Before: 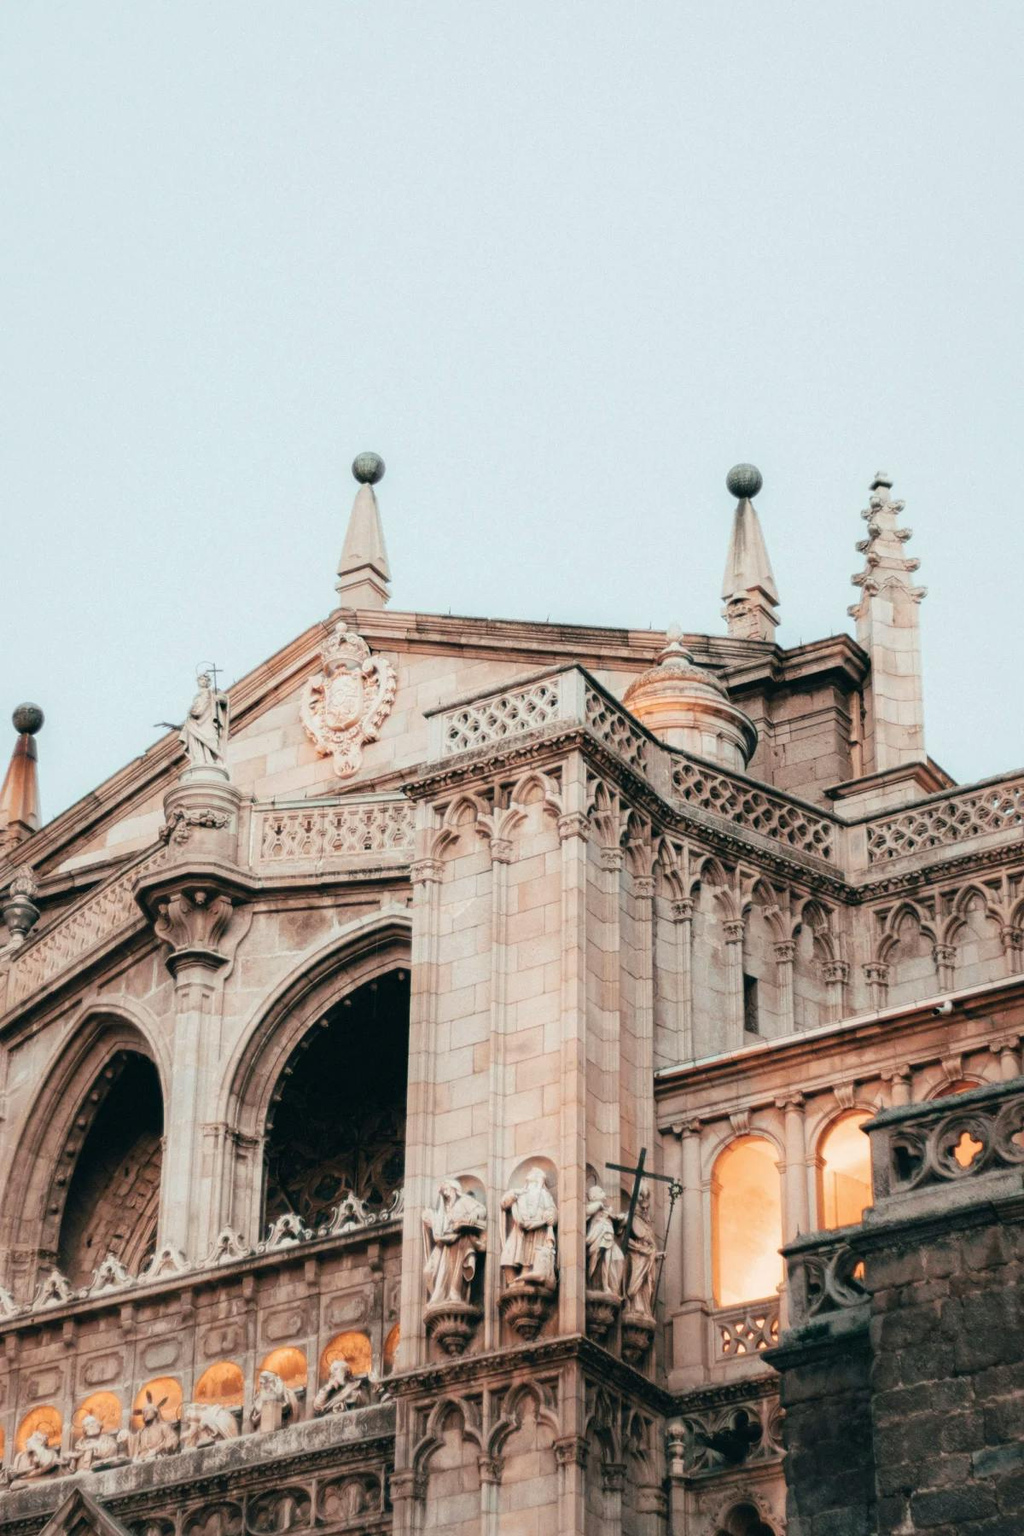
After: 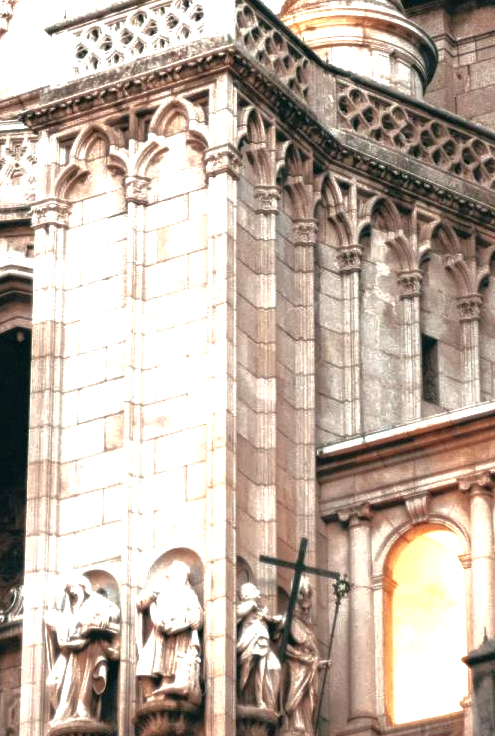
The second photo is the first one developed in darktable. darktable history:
shadows and highlights: shadows 11.9, white point adjustment 1.25, highlights -1.49, soften with gaussian
exposure: black level correction 0, exposure 1.001 EV, compensate highlight preservation false
base curve: curves: ch0 [(0, 0) (0.826, 0.587) (1, 1)]
crop: left 37.56%, top 44.854%, right 20.726%, bottom 13.847%
